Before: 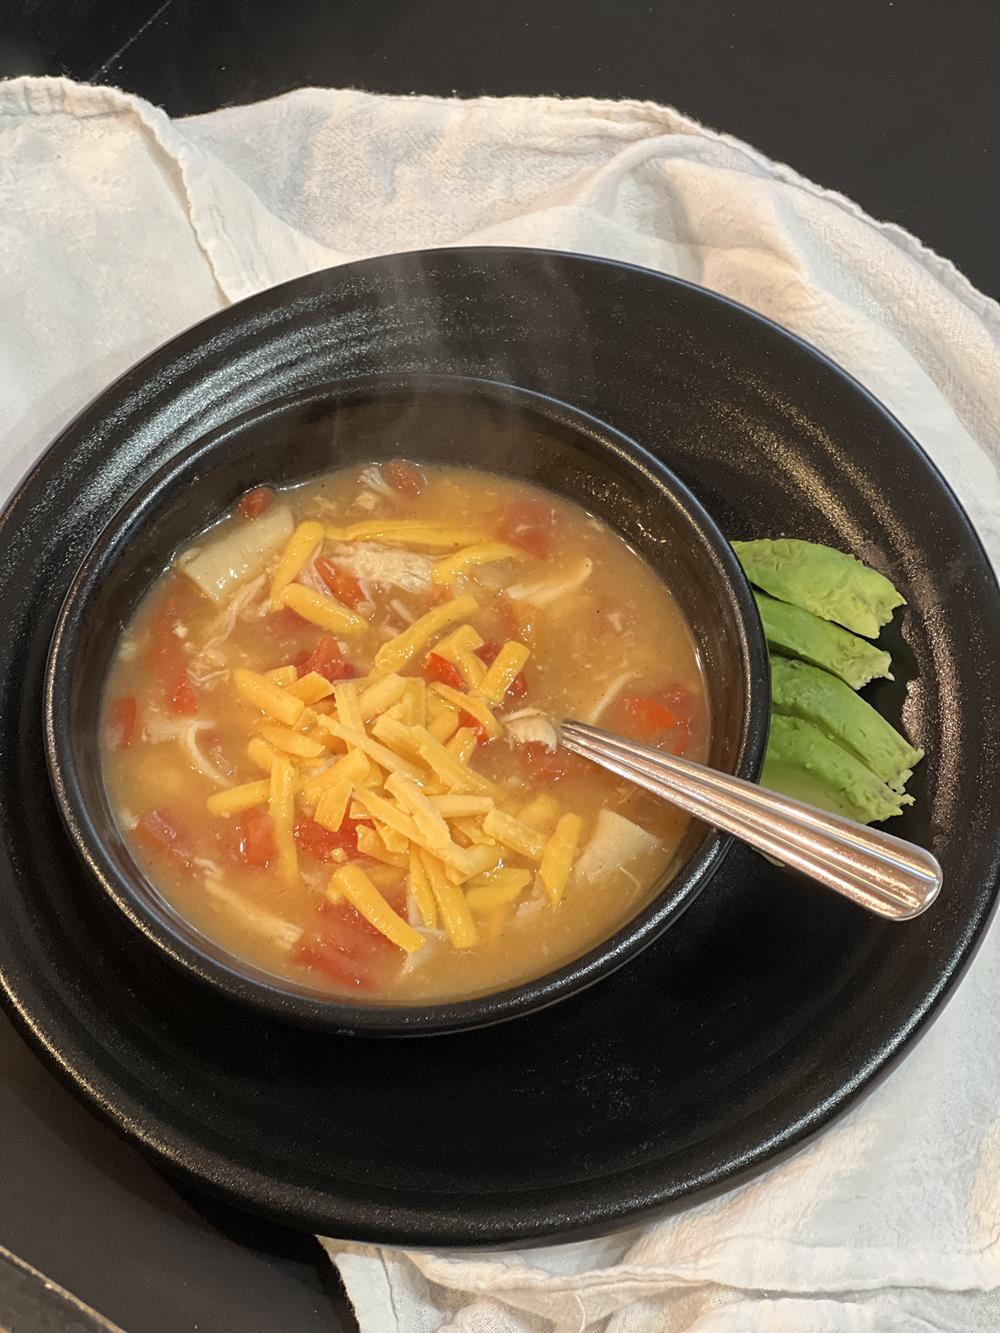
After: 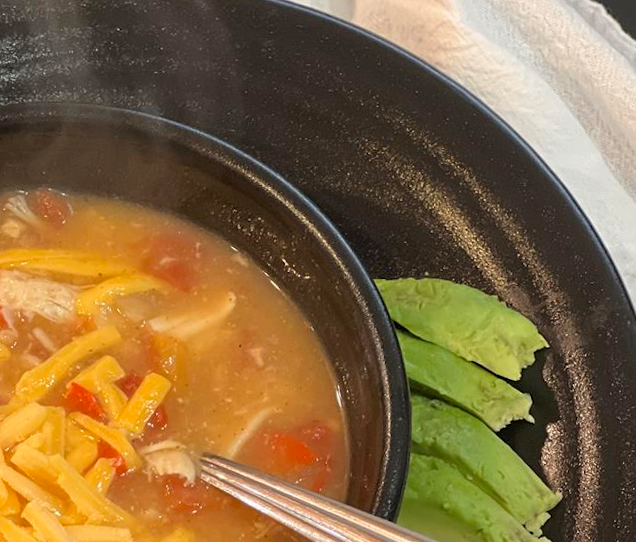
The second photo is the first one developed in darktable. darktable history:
crop: left 36.005%, top 18.293%, right 0.31%, bottom 38.444%
rotate and perspective: rotation 1.57°, crop left 0.018, crop right 0.982, crop top 0.039, crop bottom 0.961
